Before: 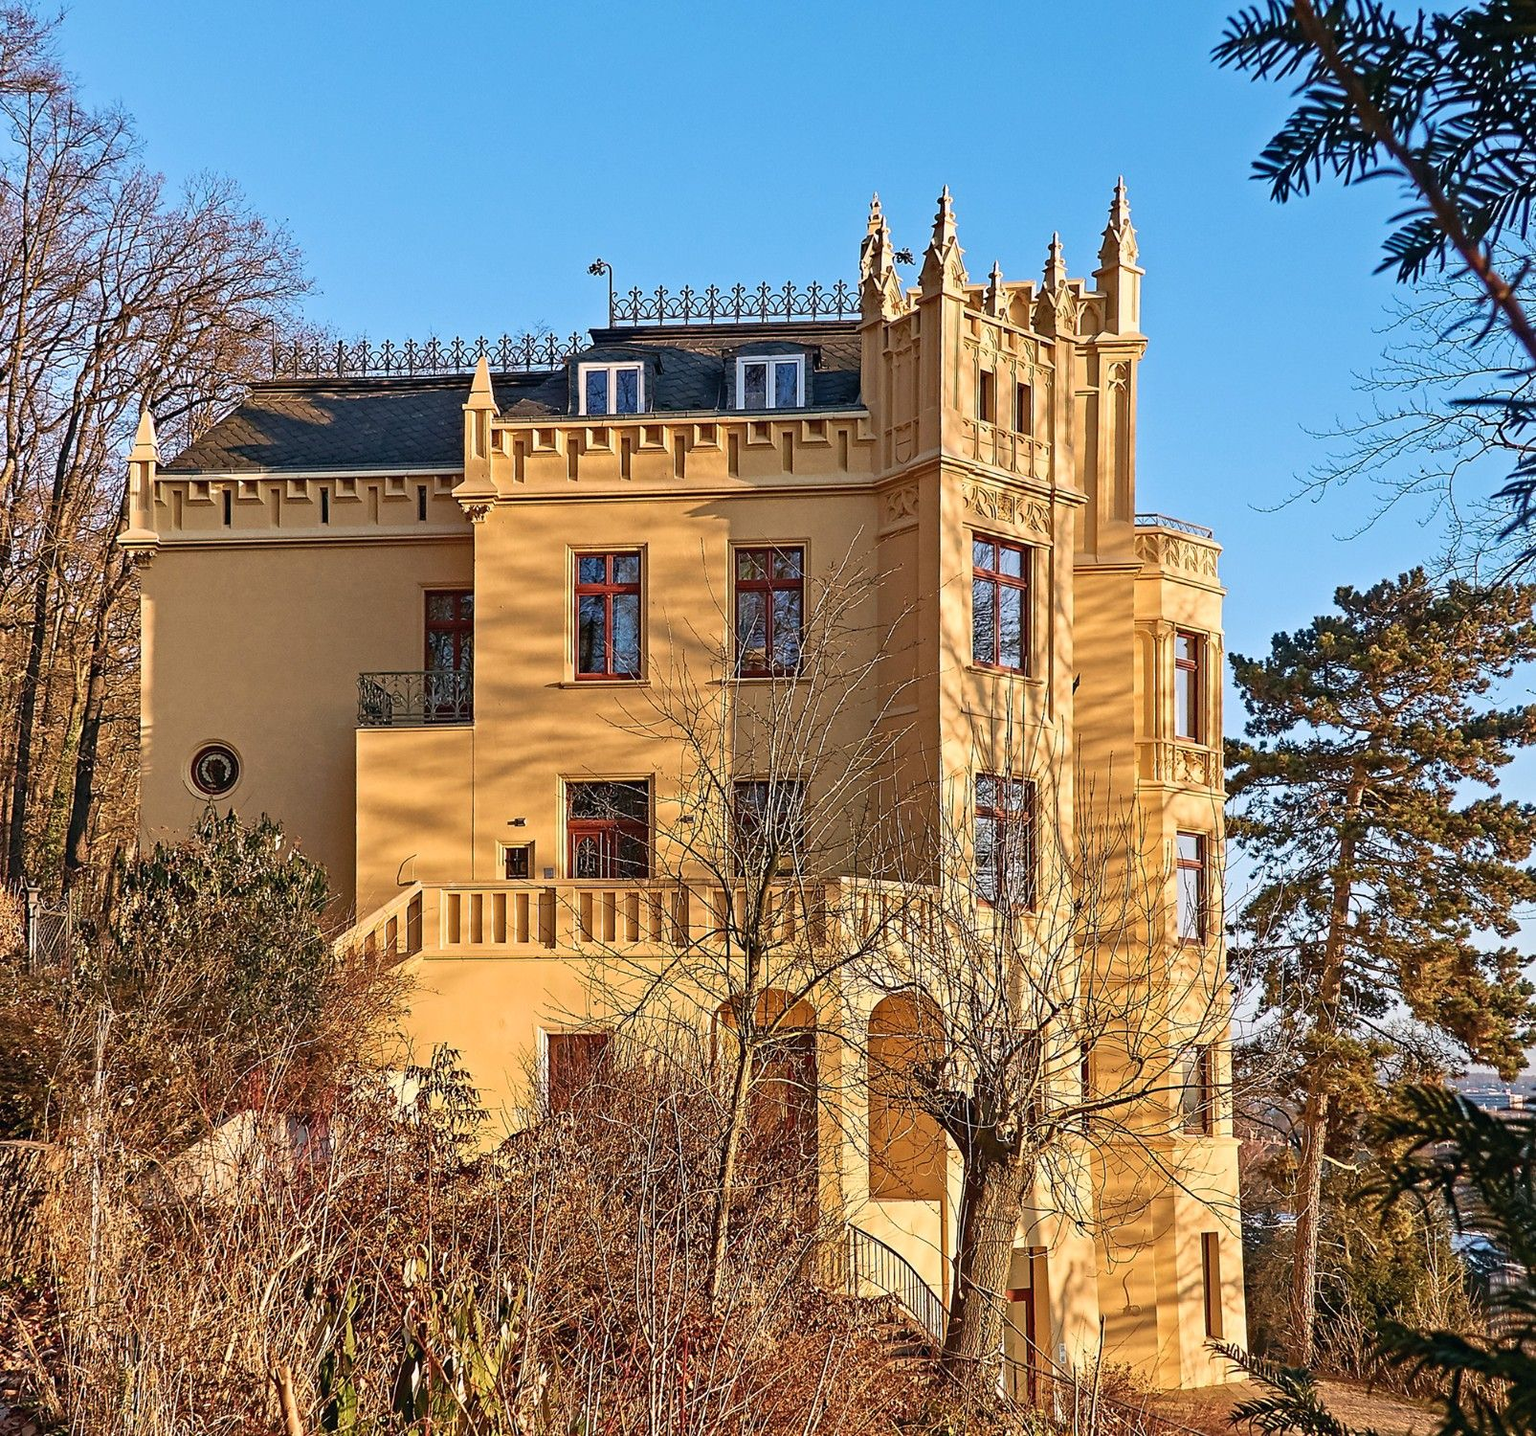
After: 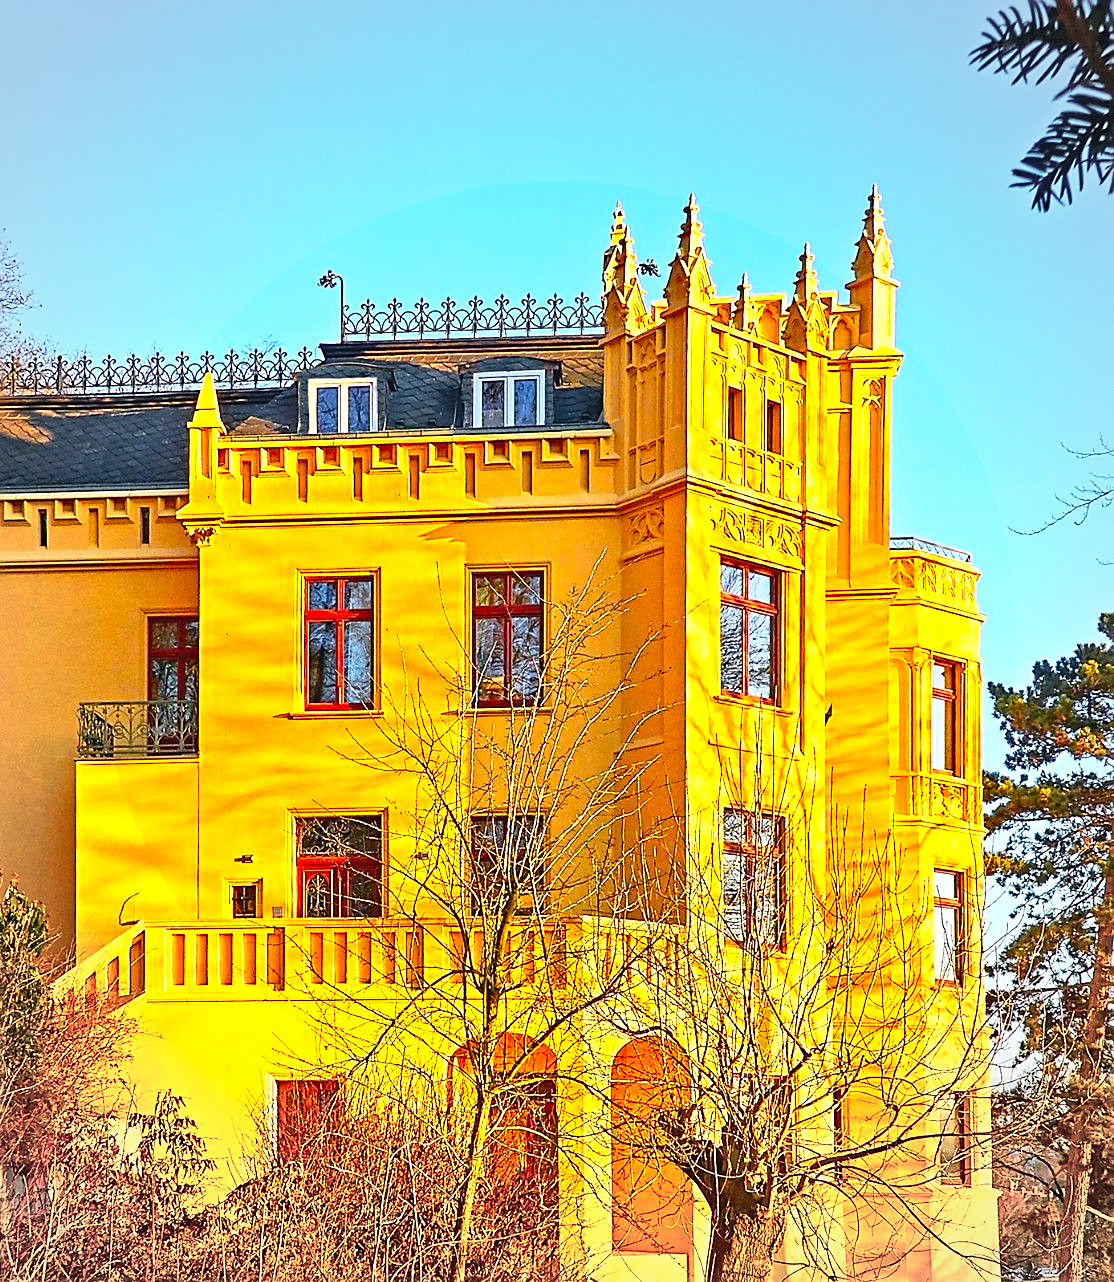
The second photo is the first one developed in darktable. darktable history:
crop: left 18.481%, right 12.064%, bottom 14.477%
exposure: black level correction -0.002, exposure 0.543 EV, compensate exposure bias true, compensate highlight preservation false
sharpen: on, module defaults
contrast brightness saturation: contrast 0.199, brightness 0.193, saturation 0.787
vignetting: fall-off start 71.75%, brightness -0.293, unbound false
color zones: curves: ch0 [(0, 0.511) (0.143, 0.531) (0.286, 0.56) (0.429, 0.5) (0.571, 0.5) (0.714, 0.5) (0.857, 0.5) (1, 0.5)]; ch1 [(0, 0.525) (0.143, 0.705) (0.286, 0.715) (0.429, 0.35) (0.571, 0.35) (0.714, 0.35) (0.857, 0.4) (1, 0.4)]; ch2 [(0, 0.572) (0.143, 0.512) (0.286, 0.473) (0.429, 0.45) (0.571, 0.5) (0.714, 0.5) (0.857, 0.518) (1, 0.518)]
color correction: highlights a* -4.3, highlights b* 7.14
